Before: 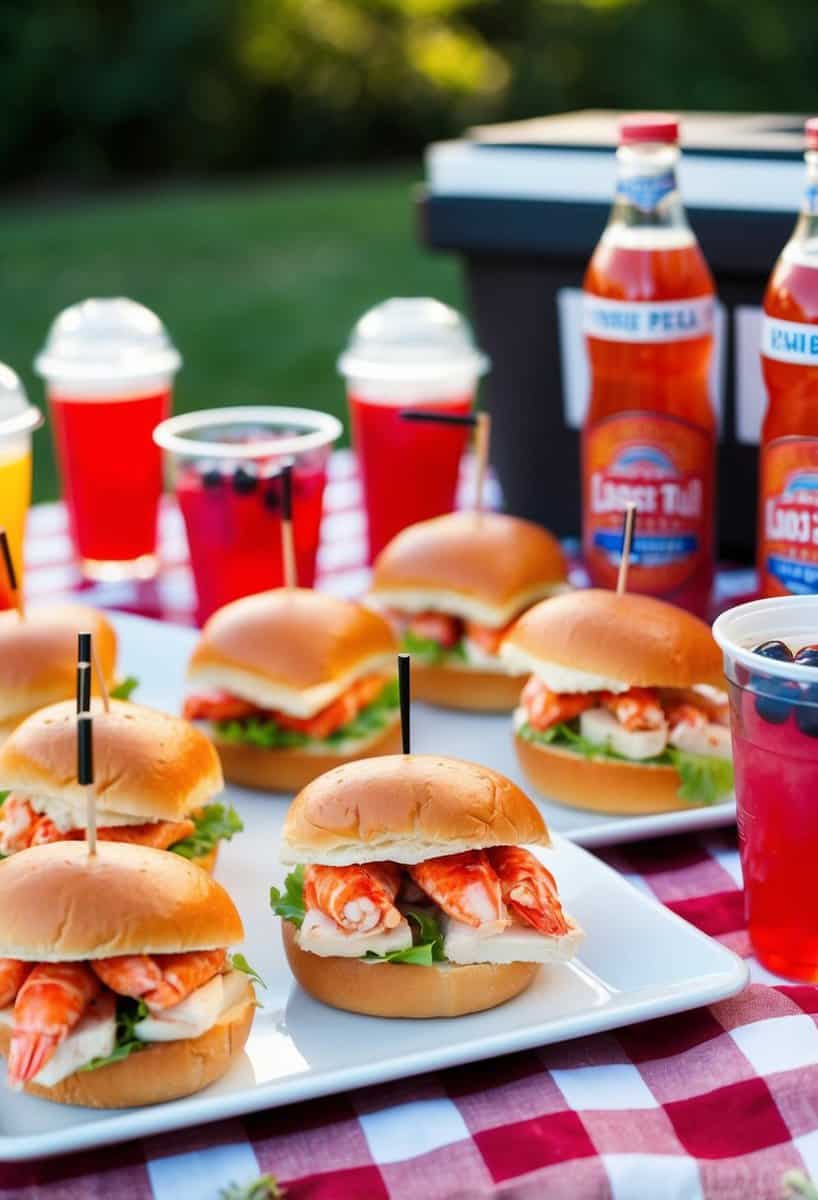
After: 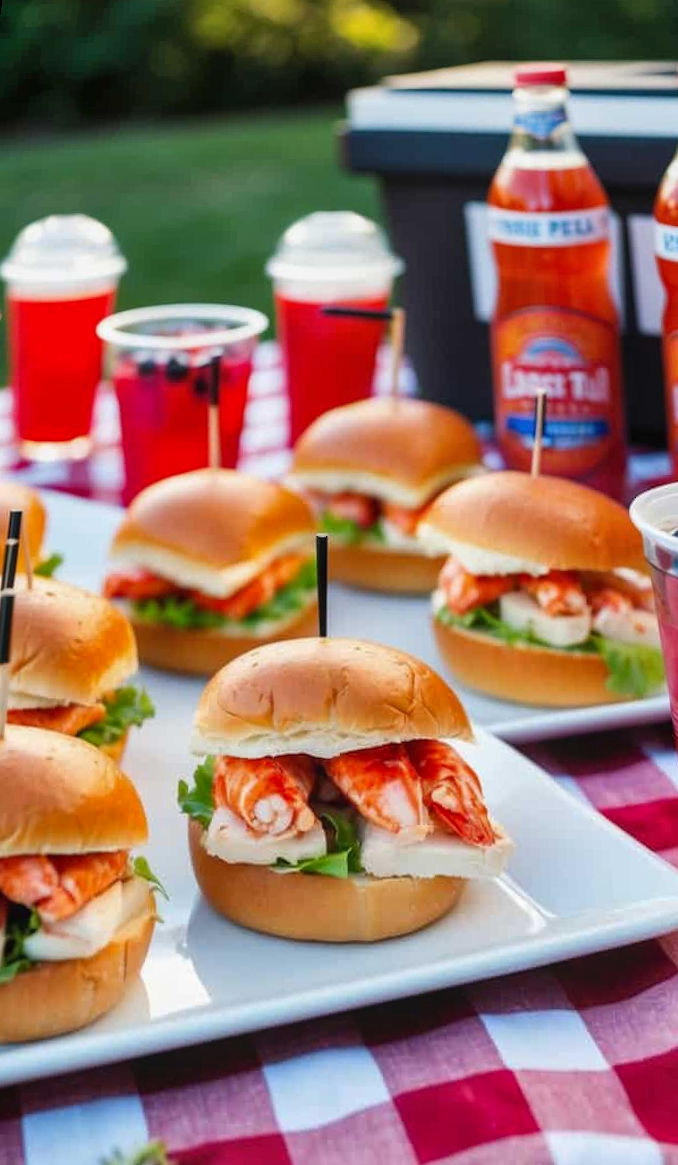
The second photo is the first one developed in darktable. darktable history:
rotate and perspective: rotation 0.72°, lens shift (vertical) -0.352, lens shift (horizontal) -0.051, crop left 0.152, crop right 0.859, crop top 0.019, crop bottom 0.964
local contrast: detail 110%
shadows and highlights: soften with gaussian
